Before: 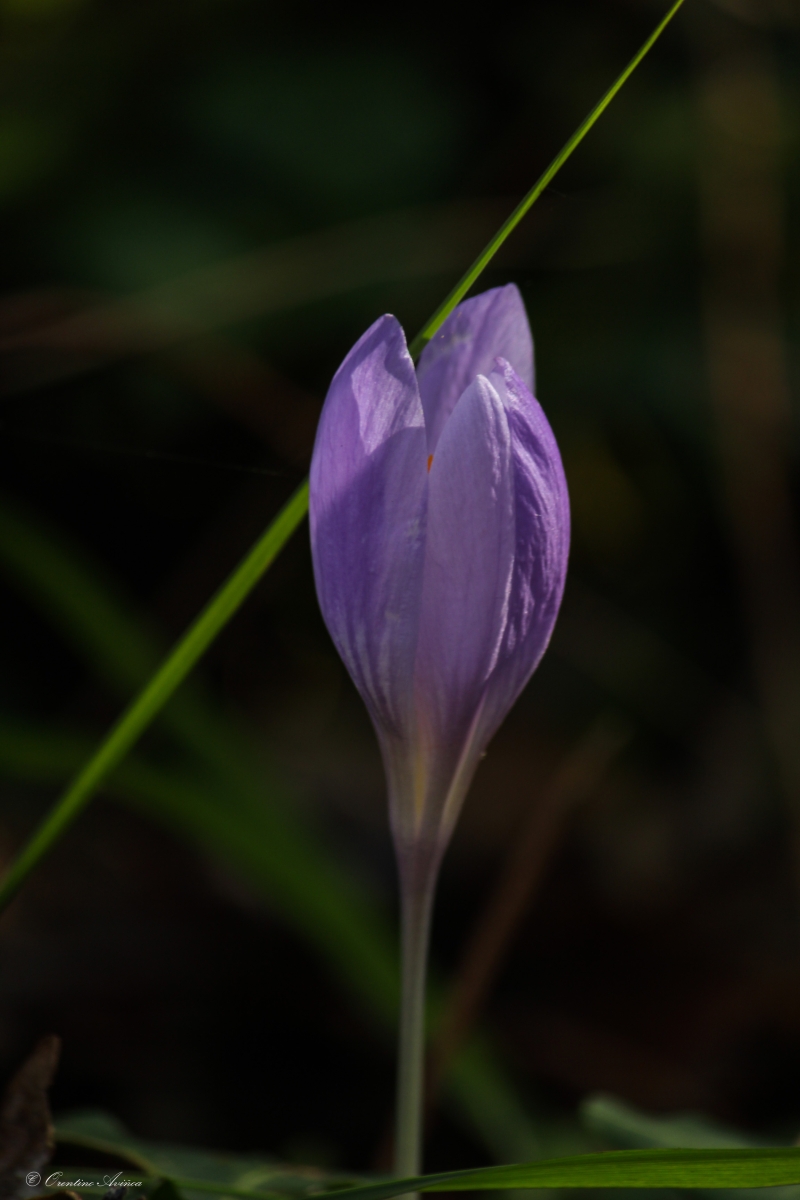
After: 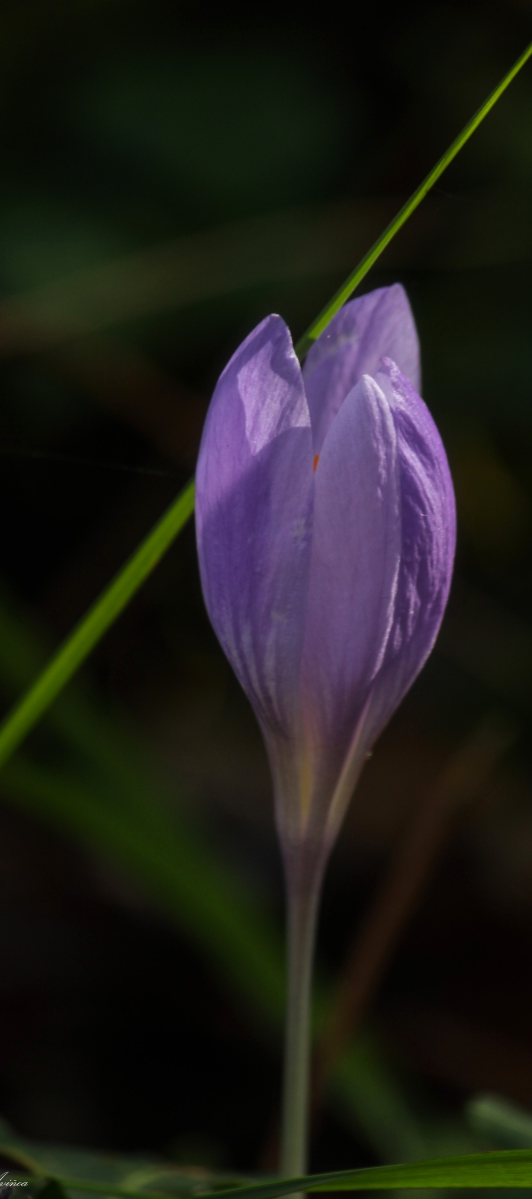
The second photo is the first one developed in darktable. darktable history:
exposure: exposure 0.078 EV, compensate highlight preservation false
crop and rotate: left 14.301%, right 19.081%
color zones: curves: ch1 [(0, 0.523) (0.143, 0.545) (0.286, 0.52) (0.429, 0.506) (0.571, 0.503) (0.714, 0.503) (0.857, 0.508) (1, 0.523)]
haze removal: strength -0.063, compatibility mode true, adaptive false
